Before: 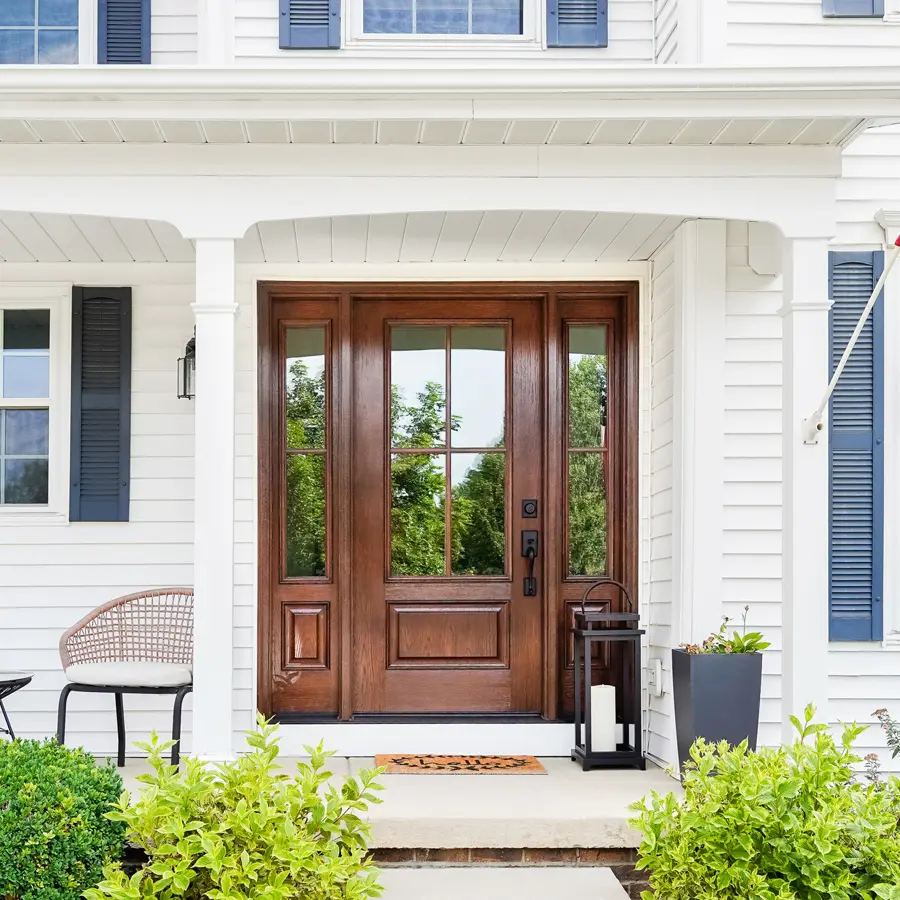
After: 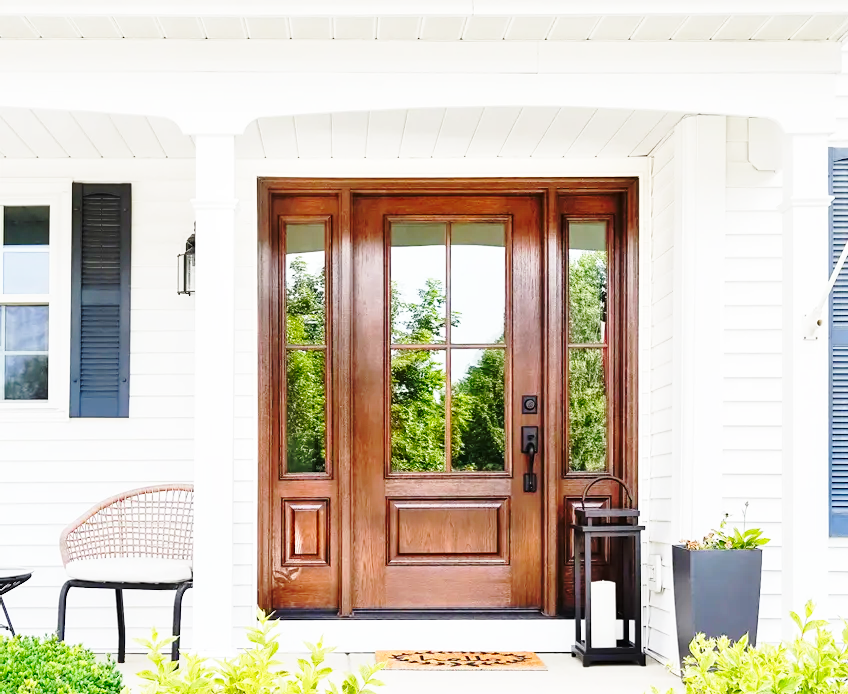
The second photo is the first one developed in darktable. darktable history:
base curve: curves: ch0 [(0, 0) (0.032, 0.037) (0.105, 0.228) (0.435, 0.76) (0.856, 0.983) (1, 1)], preserve colors none
crop and rotate: angle 0.03°, top 11.643%, right 5.651%, bottom 11.189%
